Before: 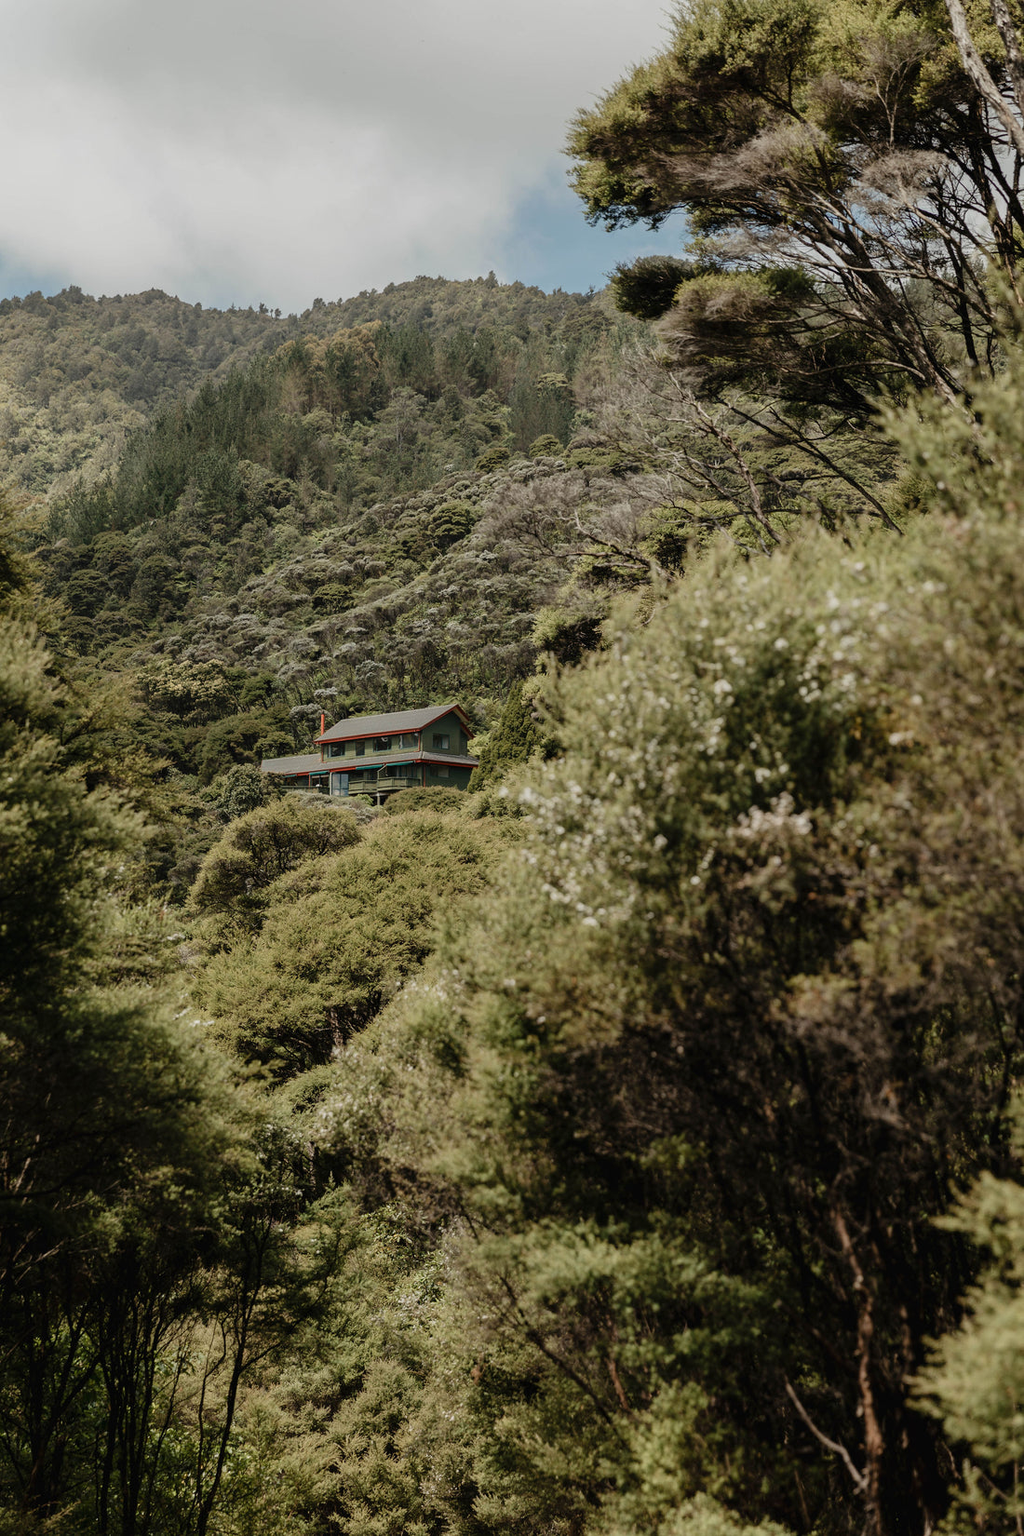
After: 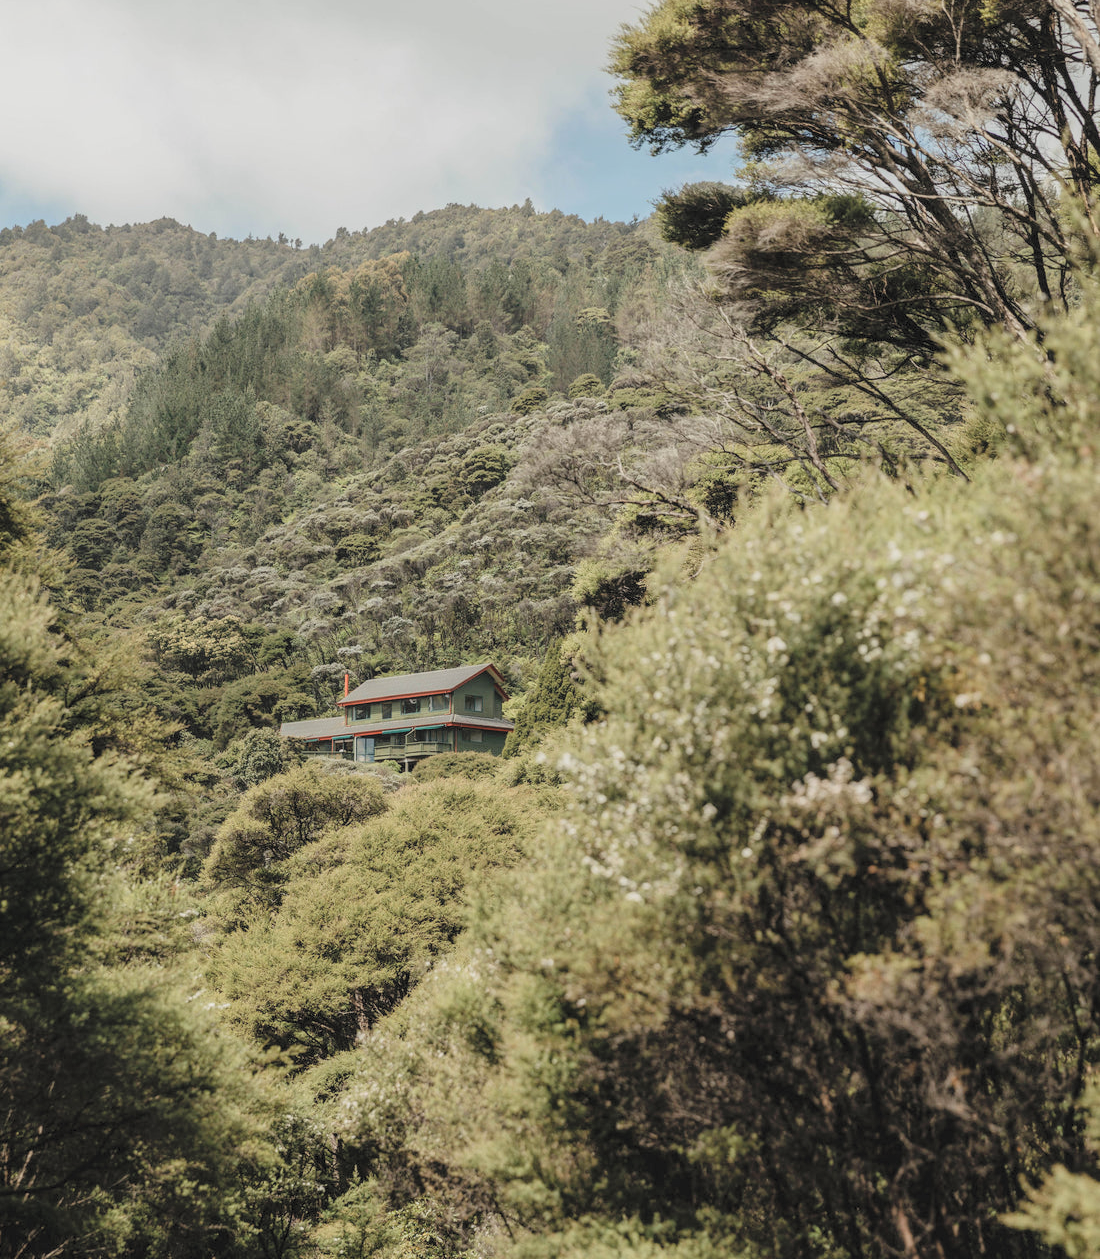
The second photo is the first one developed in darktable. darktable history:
contrast brightness saturation: brightness 0.278
crop: top 5.664%, bottom 18.002%
local contrast: detail 109%
